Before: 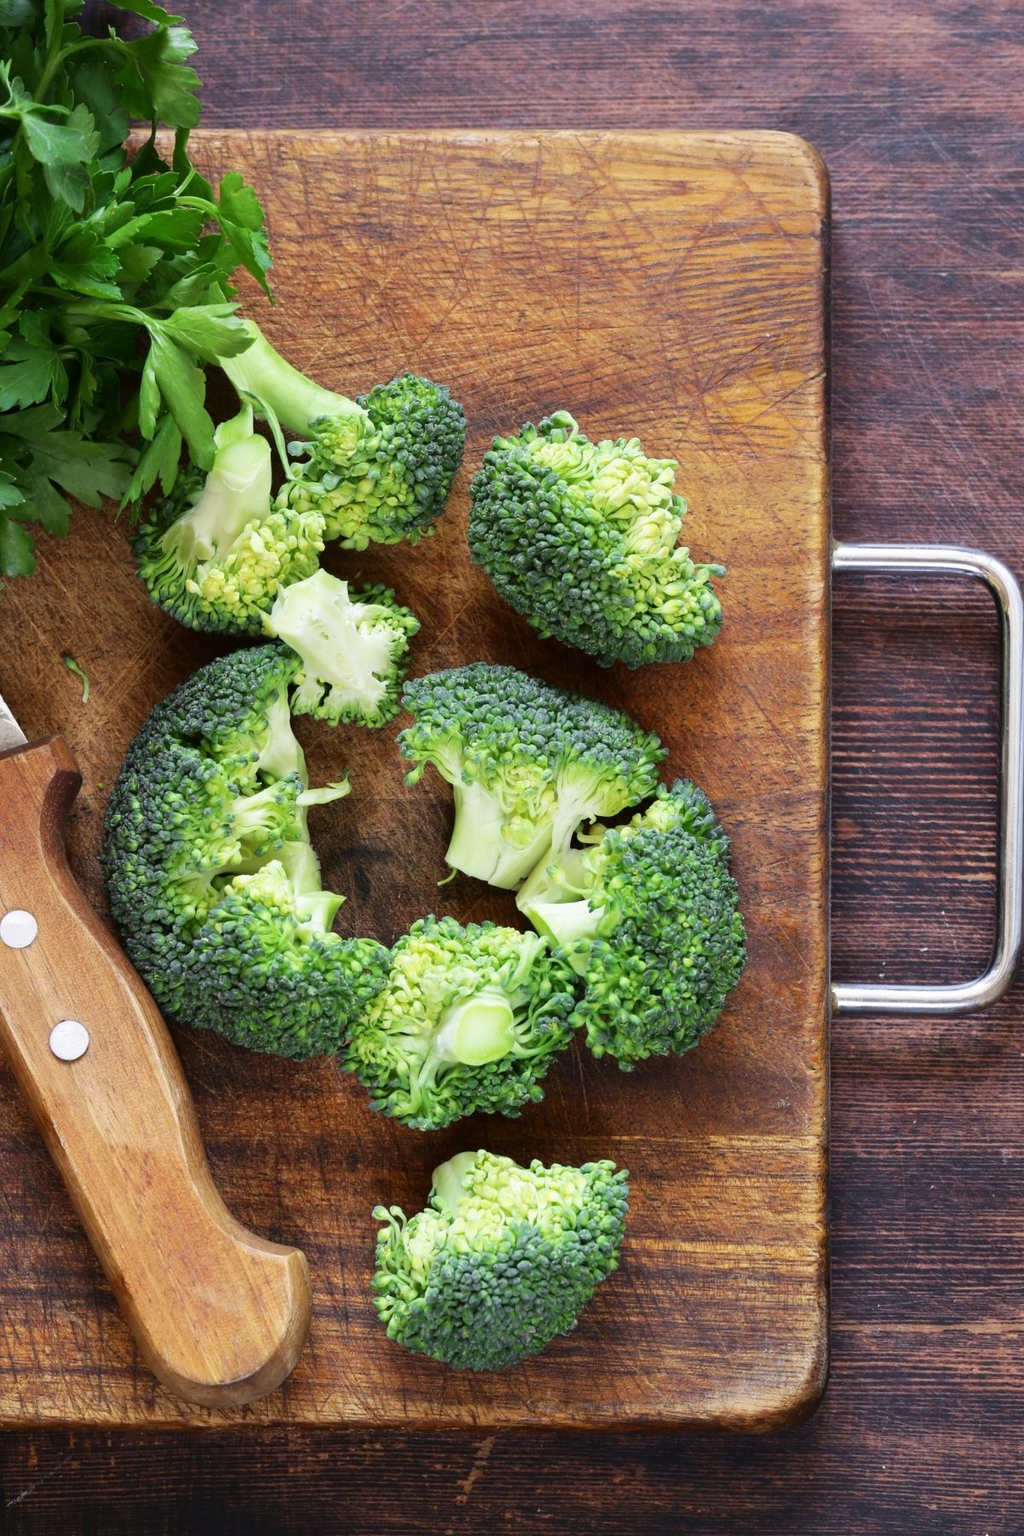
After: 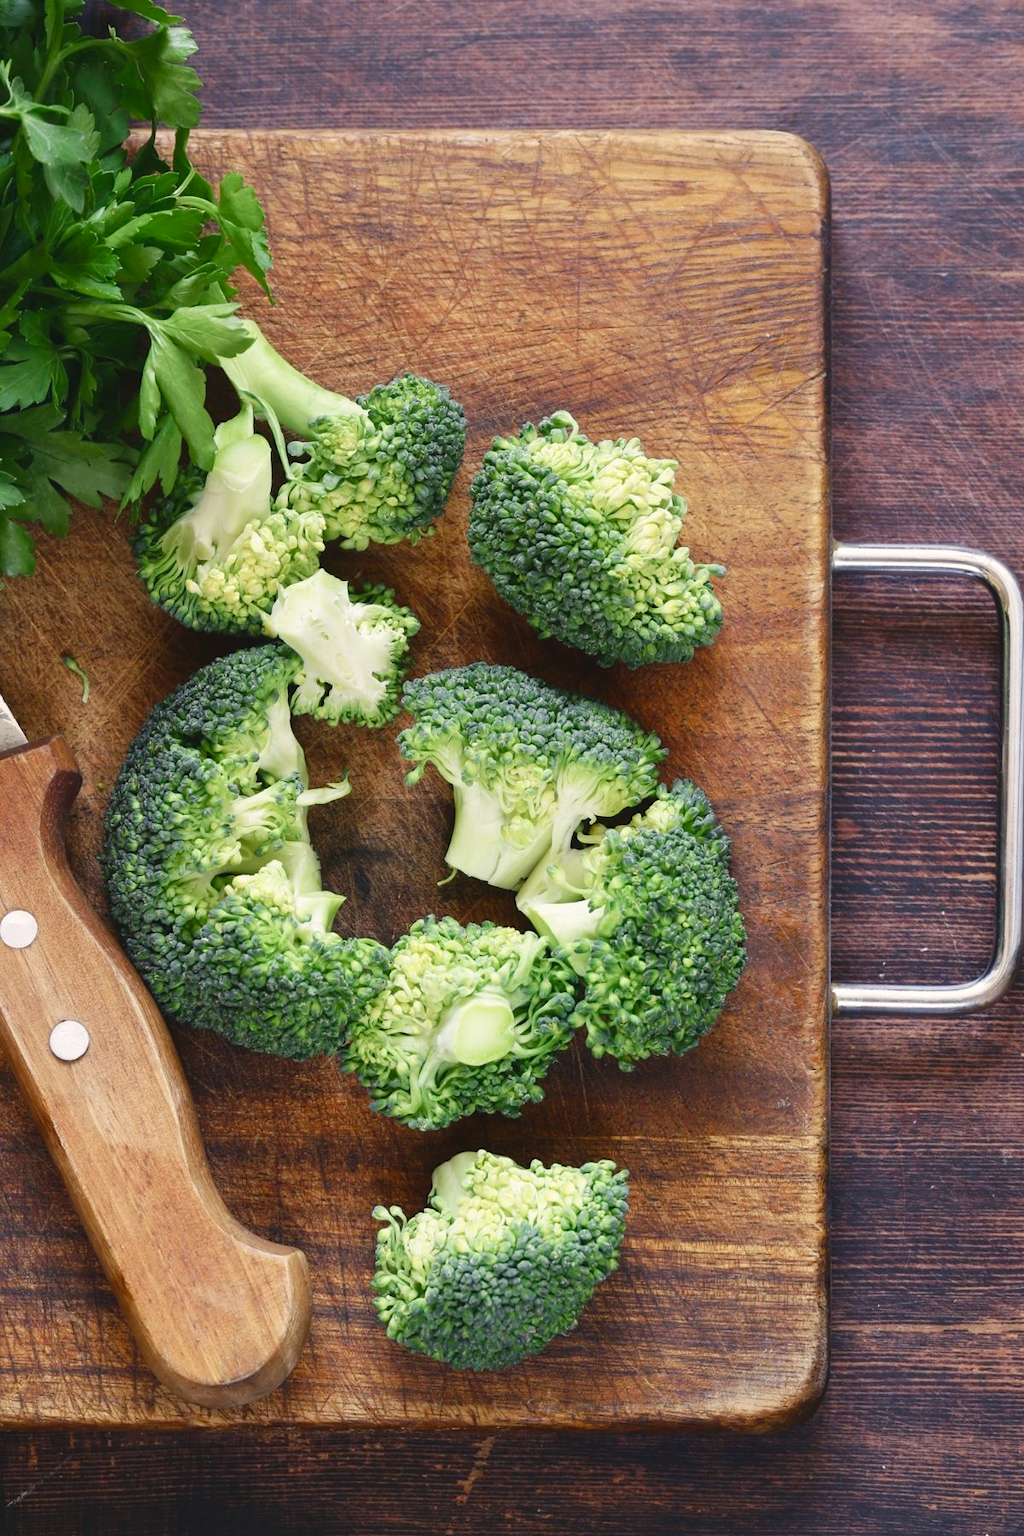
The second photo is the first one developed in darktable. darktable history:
color balance rgb: shadows lift › chroma 2%, shadows lift › hue 250°, power › hue 326.4°, highlights gain › chroma 2%, highlights gain › hue 64.8°, global offset › luminance 0.5%, global offset › hue 58.8°, perceptual saturation grading › highlights -25%, perceptual saturation grading › shadows 30%, global vibrance 15%
contrast brightness saturation: saturation -0.05
base curve: preserve colors none
